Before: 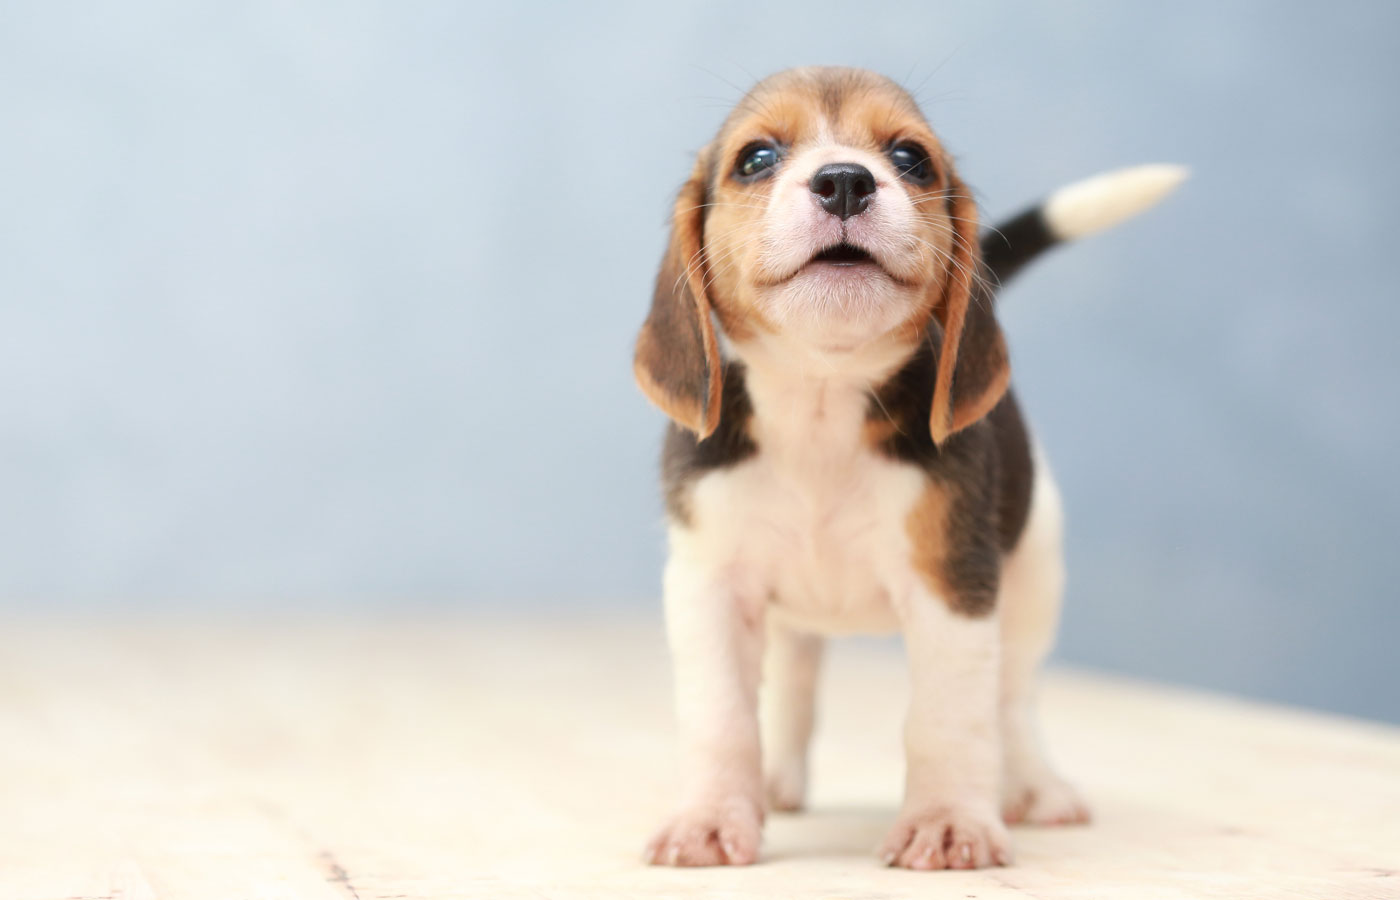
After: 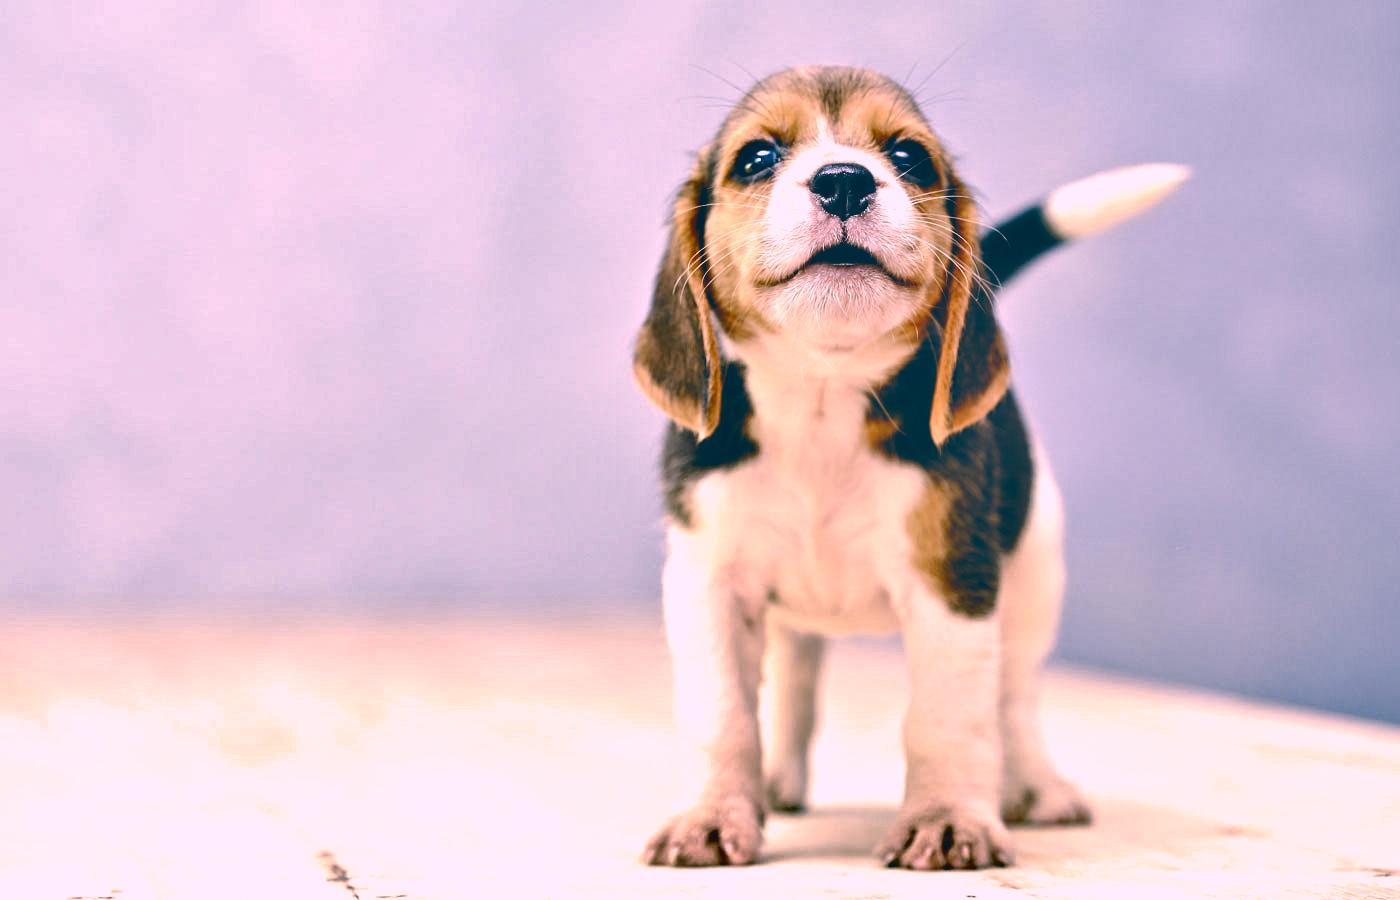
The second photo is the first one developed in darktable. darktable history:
shadows and highlights: shadows 40, highlights -54, highlights color adjustment 46%, low approximation 0.01, soften with gaussian
contrast equalizer: octaves 7, y [[0.5, 0.542, 0.583, 0.625, 0.667, 0.708], [0.5 ×6], [0.5 ×6], [0 ×6], [0 ×6]] | blend: blend mode normal (obsolete, clamping), opacity 62%; mask: uniform (no mask)
base curve: curves: ch0 [(0, 0.024) (0.055, 0.065) (0.121, 0.166) (0.236, 0.319) (0.693, 0.726) (1, 1)], preserve colors none
color correction: highlights a* 17.03, highlights b* 0.205, shadows a* -15.38, shadows b* -14.56, saturation 1.5 | blend: blend mode normal (obsolete, clamping), opacity 30%; mask: uniform (no mask)
channel mixer: red [0, 0, 0, 1, 0.141, -0.032, 0], green [0, 0, 0, 0.076, 1.005, 0.162, 0], blue [0, 0, 0, 0.076, 0.011, 1, 0] | blend: blend mode normal (obsolete, clamping), opacity 50%; mask: uniform (no mask)
